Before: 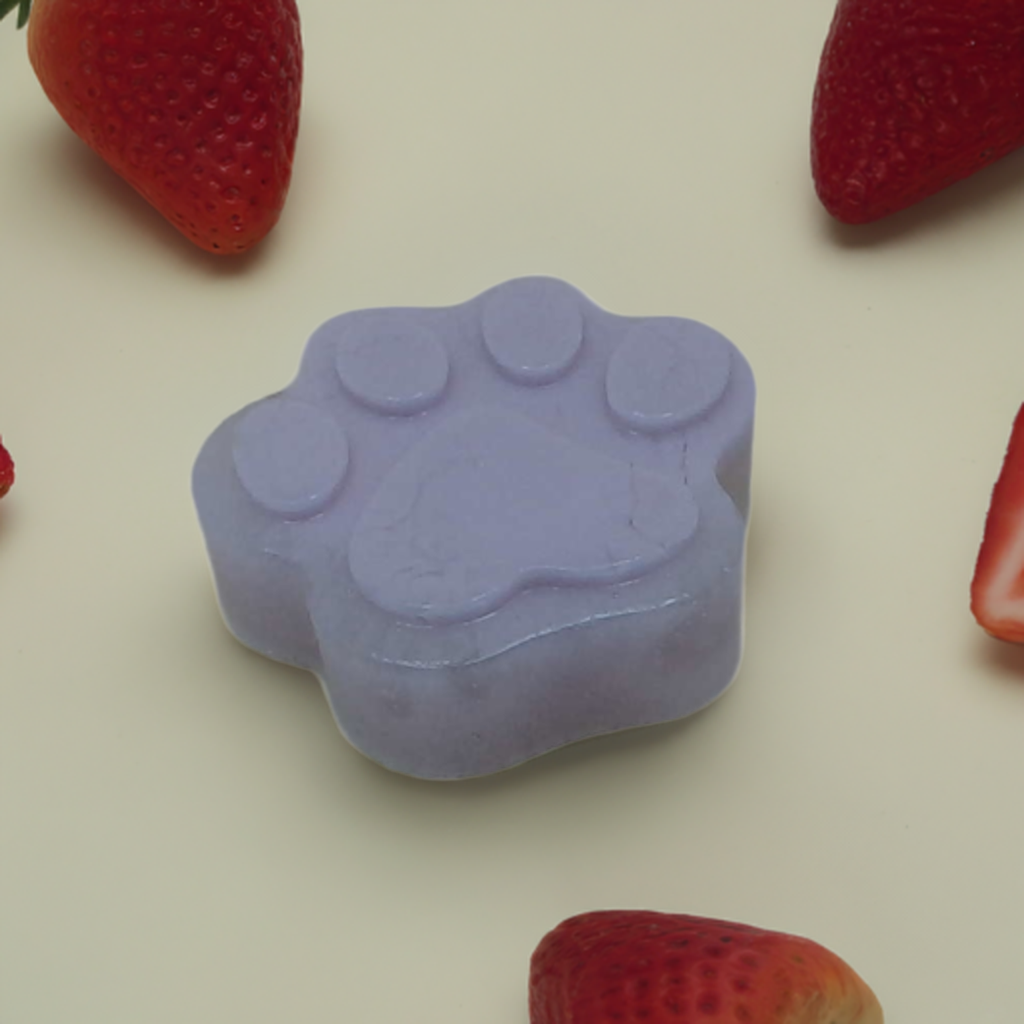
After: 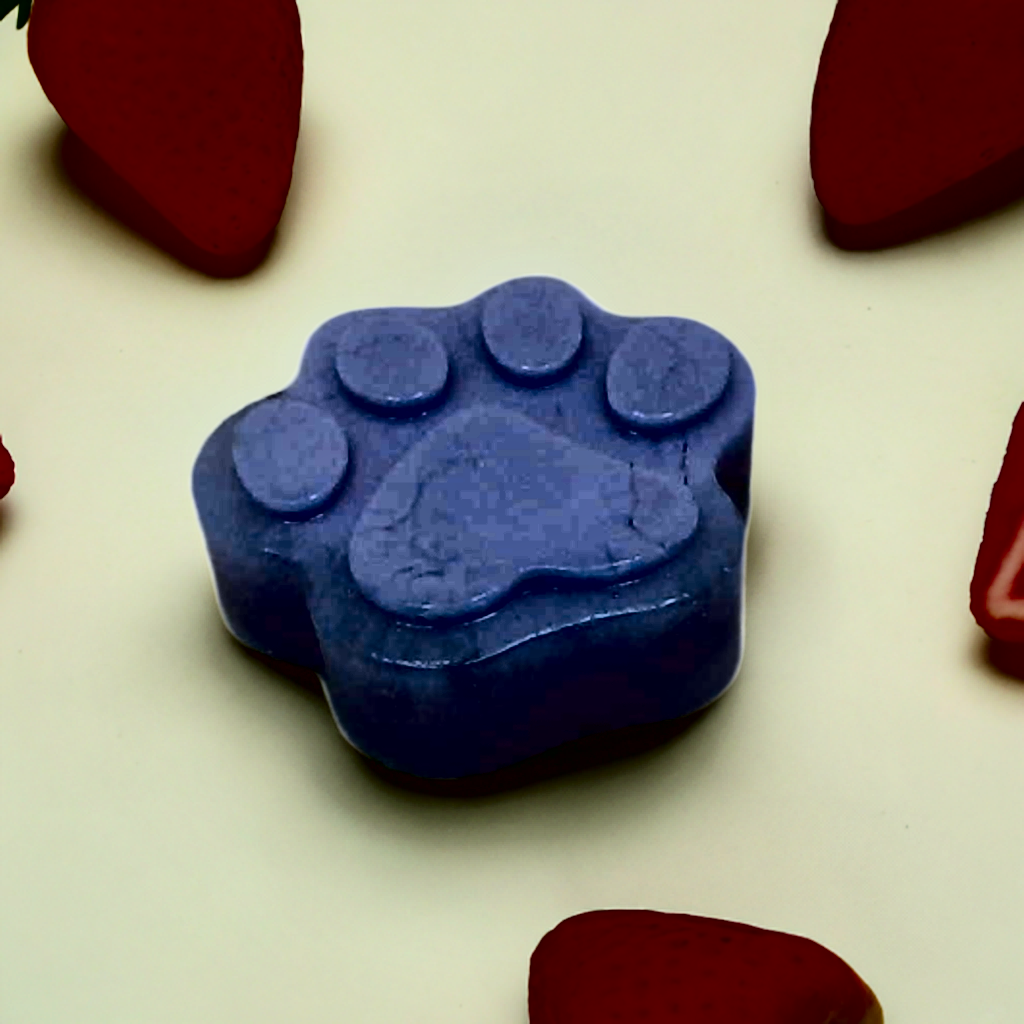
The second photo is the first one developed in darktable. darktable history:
white balance: red 0.983, blue 1.036
local contrast: mode bilateral grid, contrast 20, coarseness 50, detail 179%, midtone range 0.2
contrast brightness saturation: contrast 0.77, brightness -1, saturation 1
